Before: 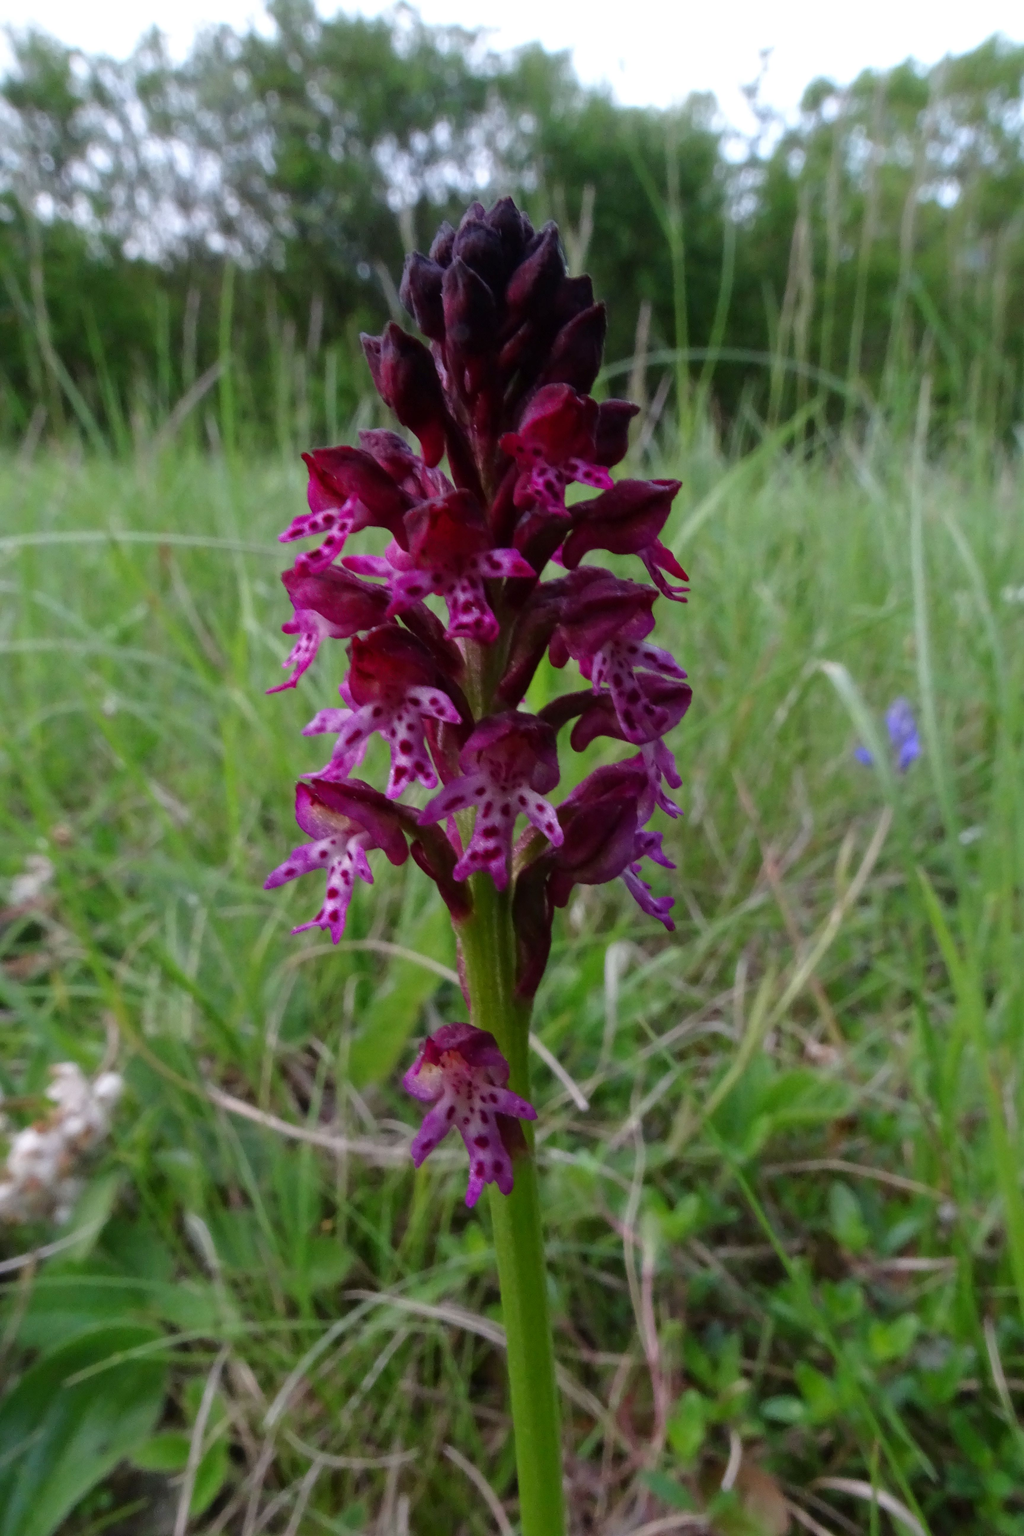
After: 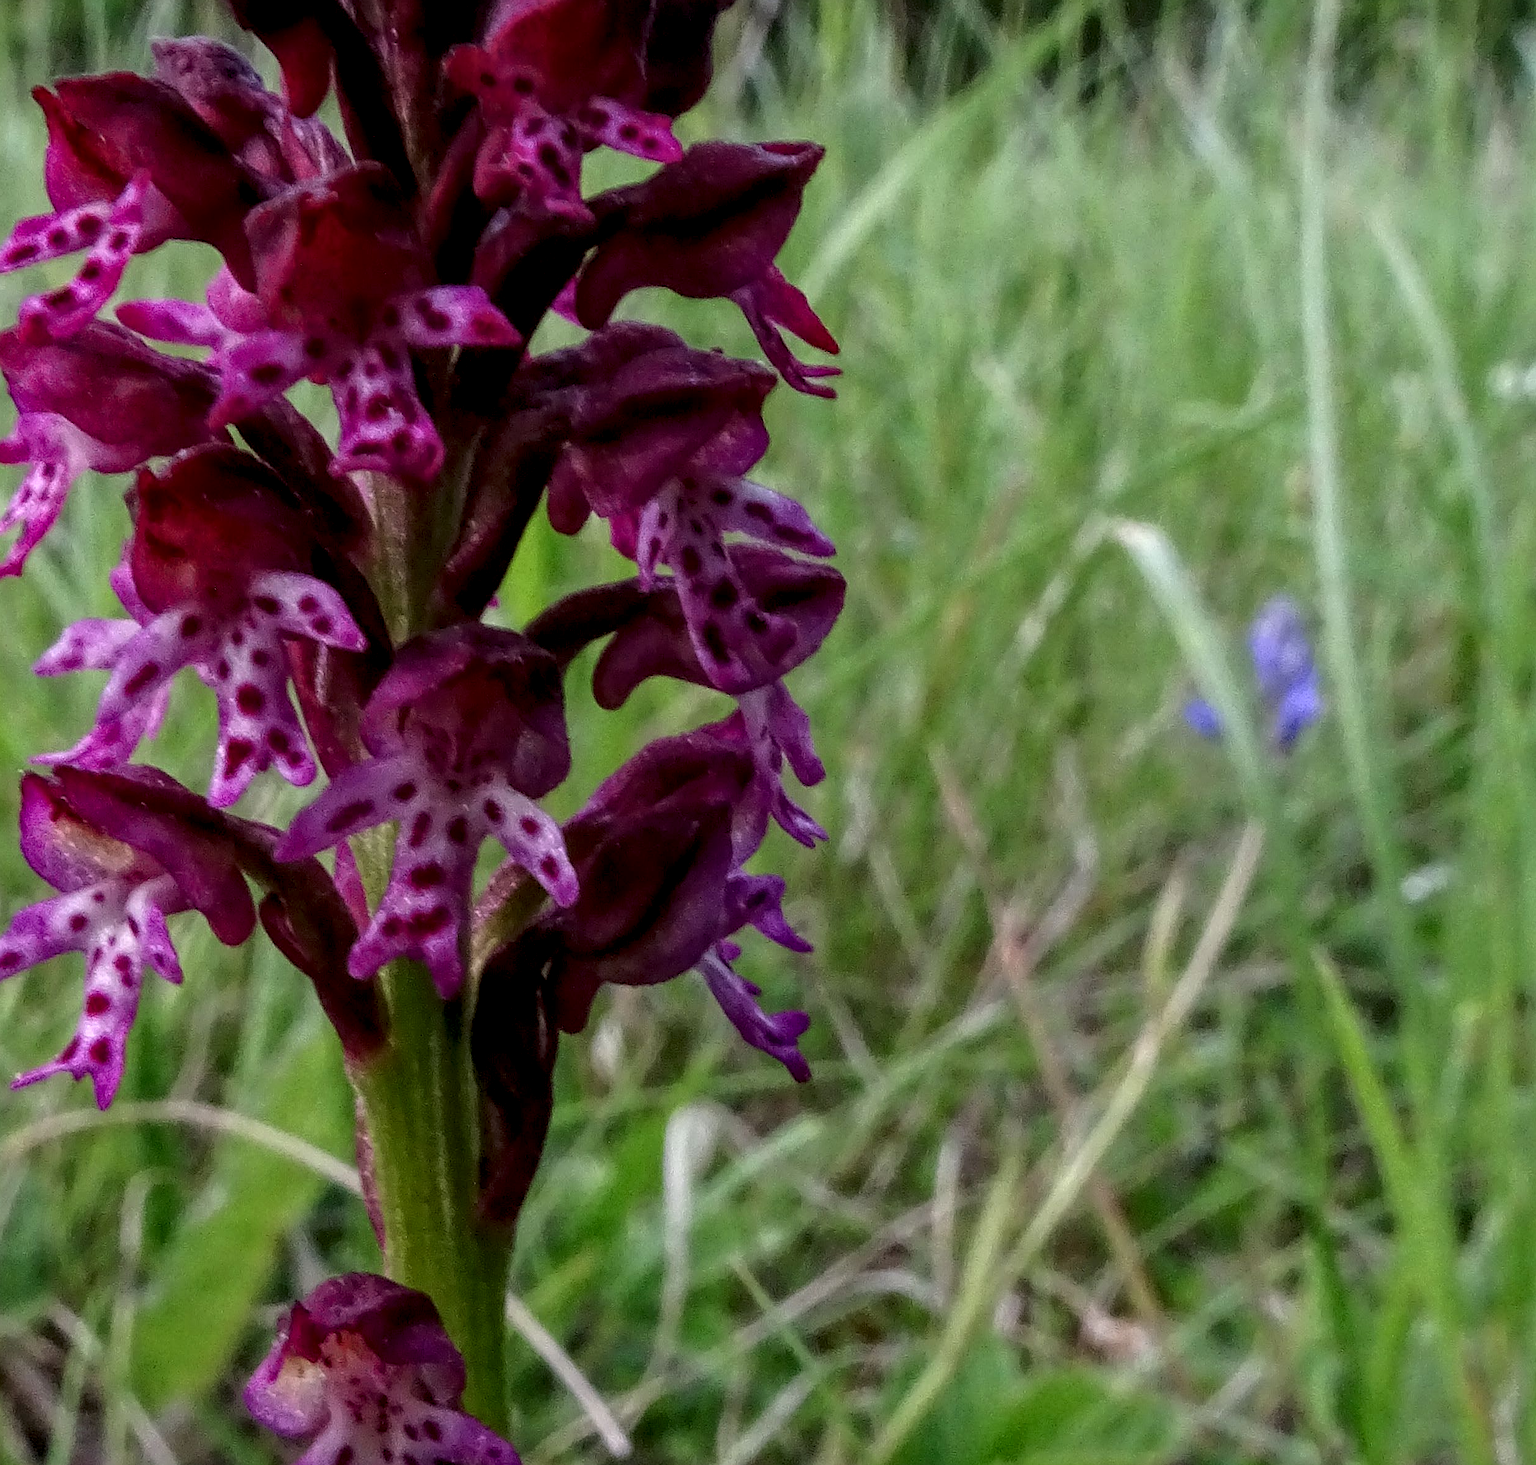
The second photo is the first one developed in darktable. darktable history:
sharpen: on, module defaults
crop and rotate: left 27.934%, top 26.784%, bottom 27.368%
local contrast: highlights 104%, shadows 101%, detail 201%, midtone range 0.2
